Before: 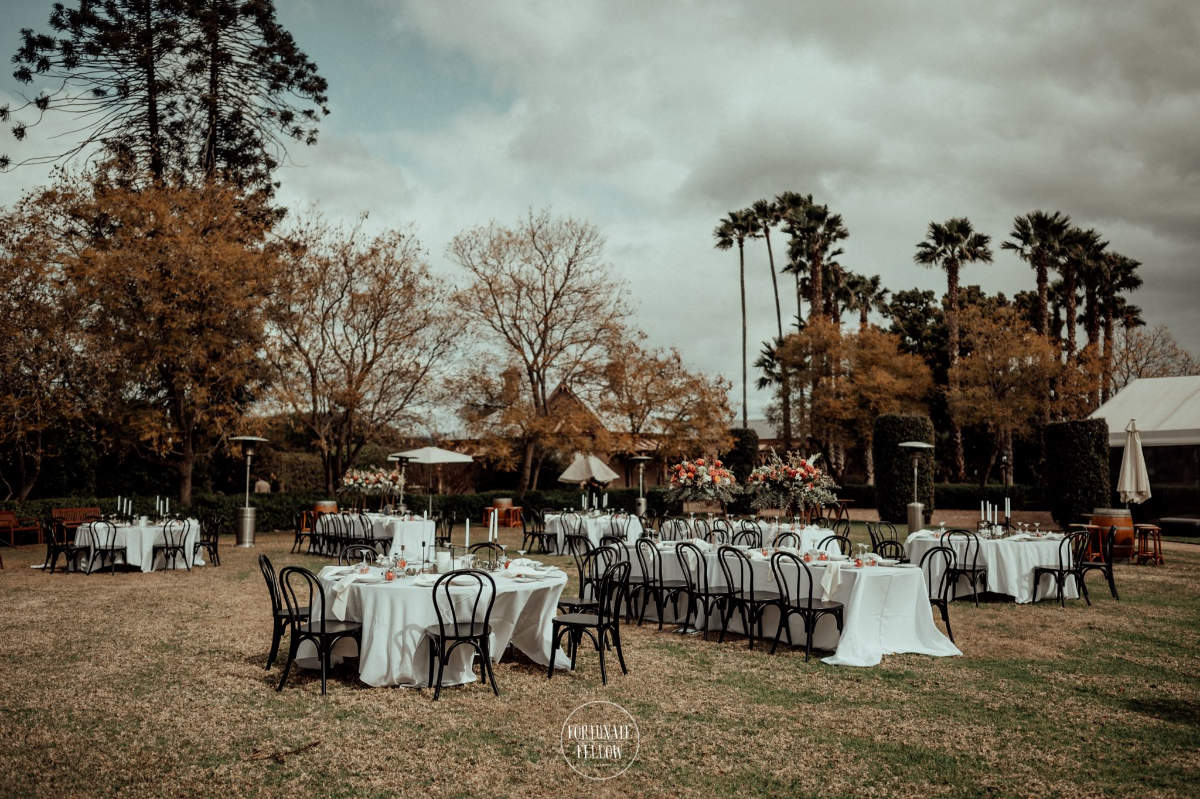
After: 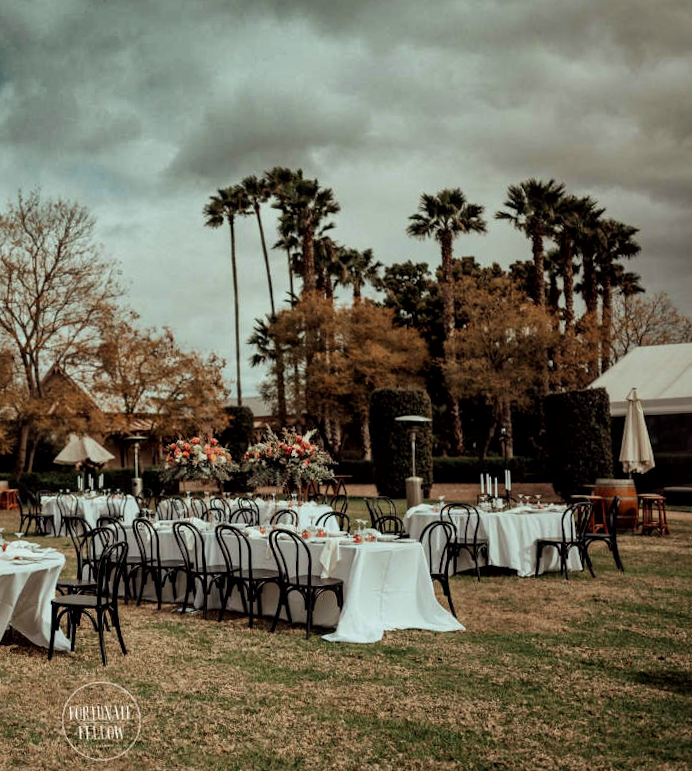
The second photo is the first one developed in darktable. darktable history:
base curve: curves: ch0 [(0, 0) (0.989, 0.992)], preserve colors none
crop: left 41.402%
velvia: on, module defaults
shadows and highlights: shadows 20.91, highlights -82.73, soften with gaussian
local contrast: mode bilateral grid, contrast 20, coarseness 50, detail 120%, midtone range 0.2
rotate and perspective: rotation -1.32°, lens shift (horizontal) -0.031, crop left 0.015, crop right 0.985, crop top 0.047, crop bottom 0.982
